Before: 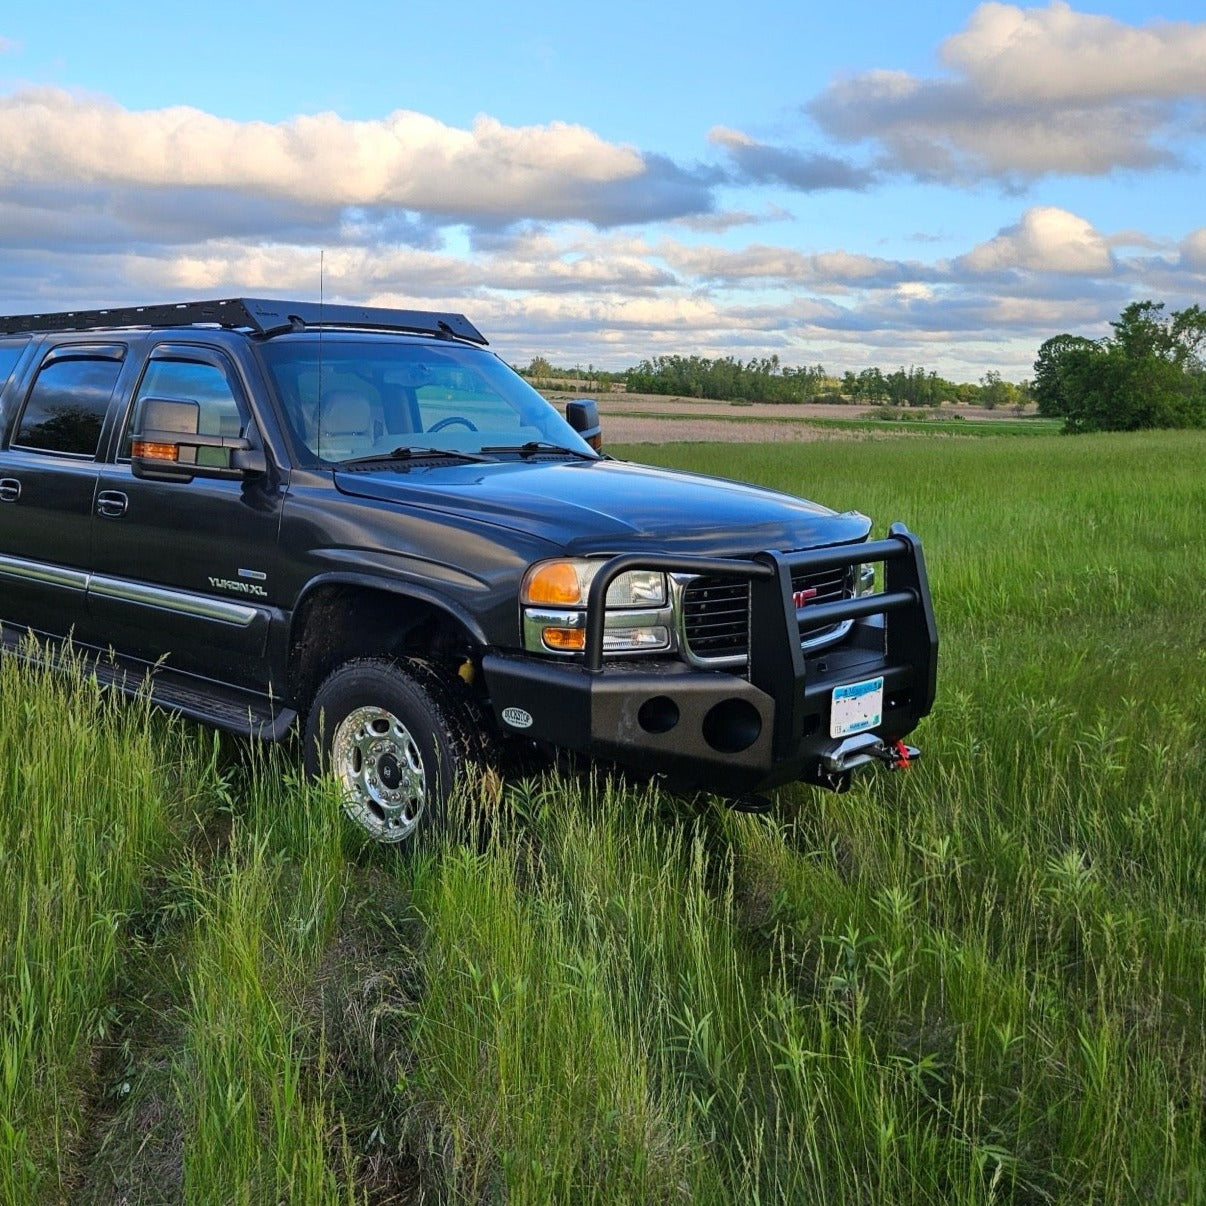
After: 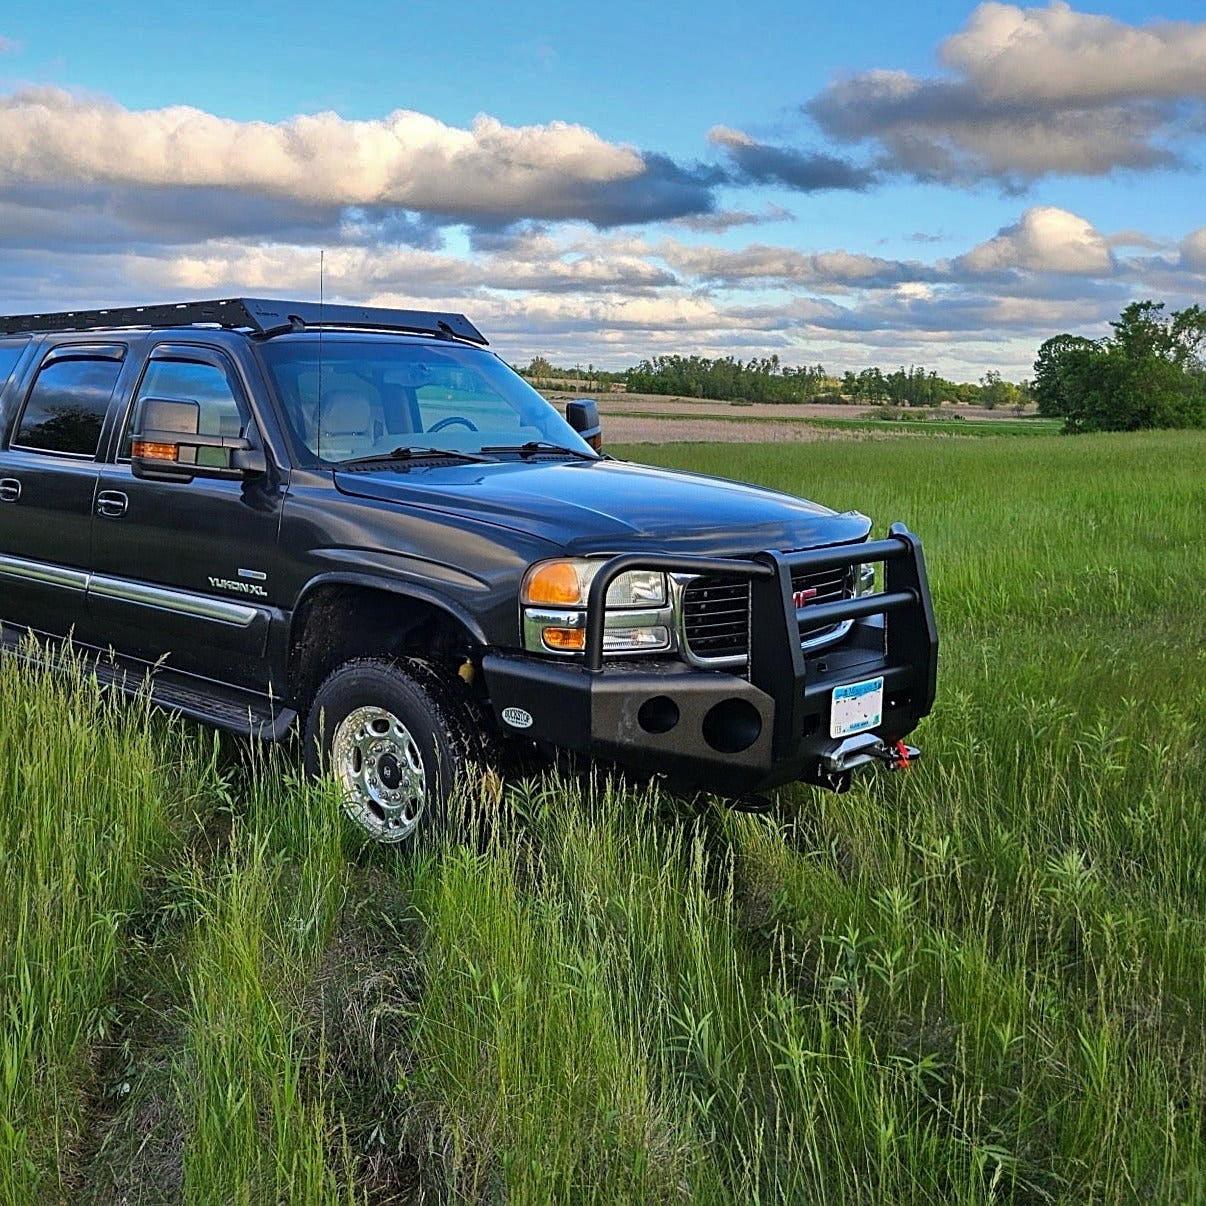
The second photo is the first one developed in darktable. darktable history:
sharpen: on, module defaults
color correction: highlights b* 0.043
shadows and highlights: shadows 30.61, highlights -62.73, soften with gaussian
